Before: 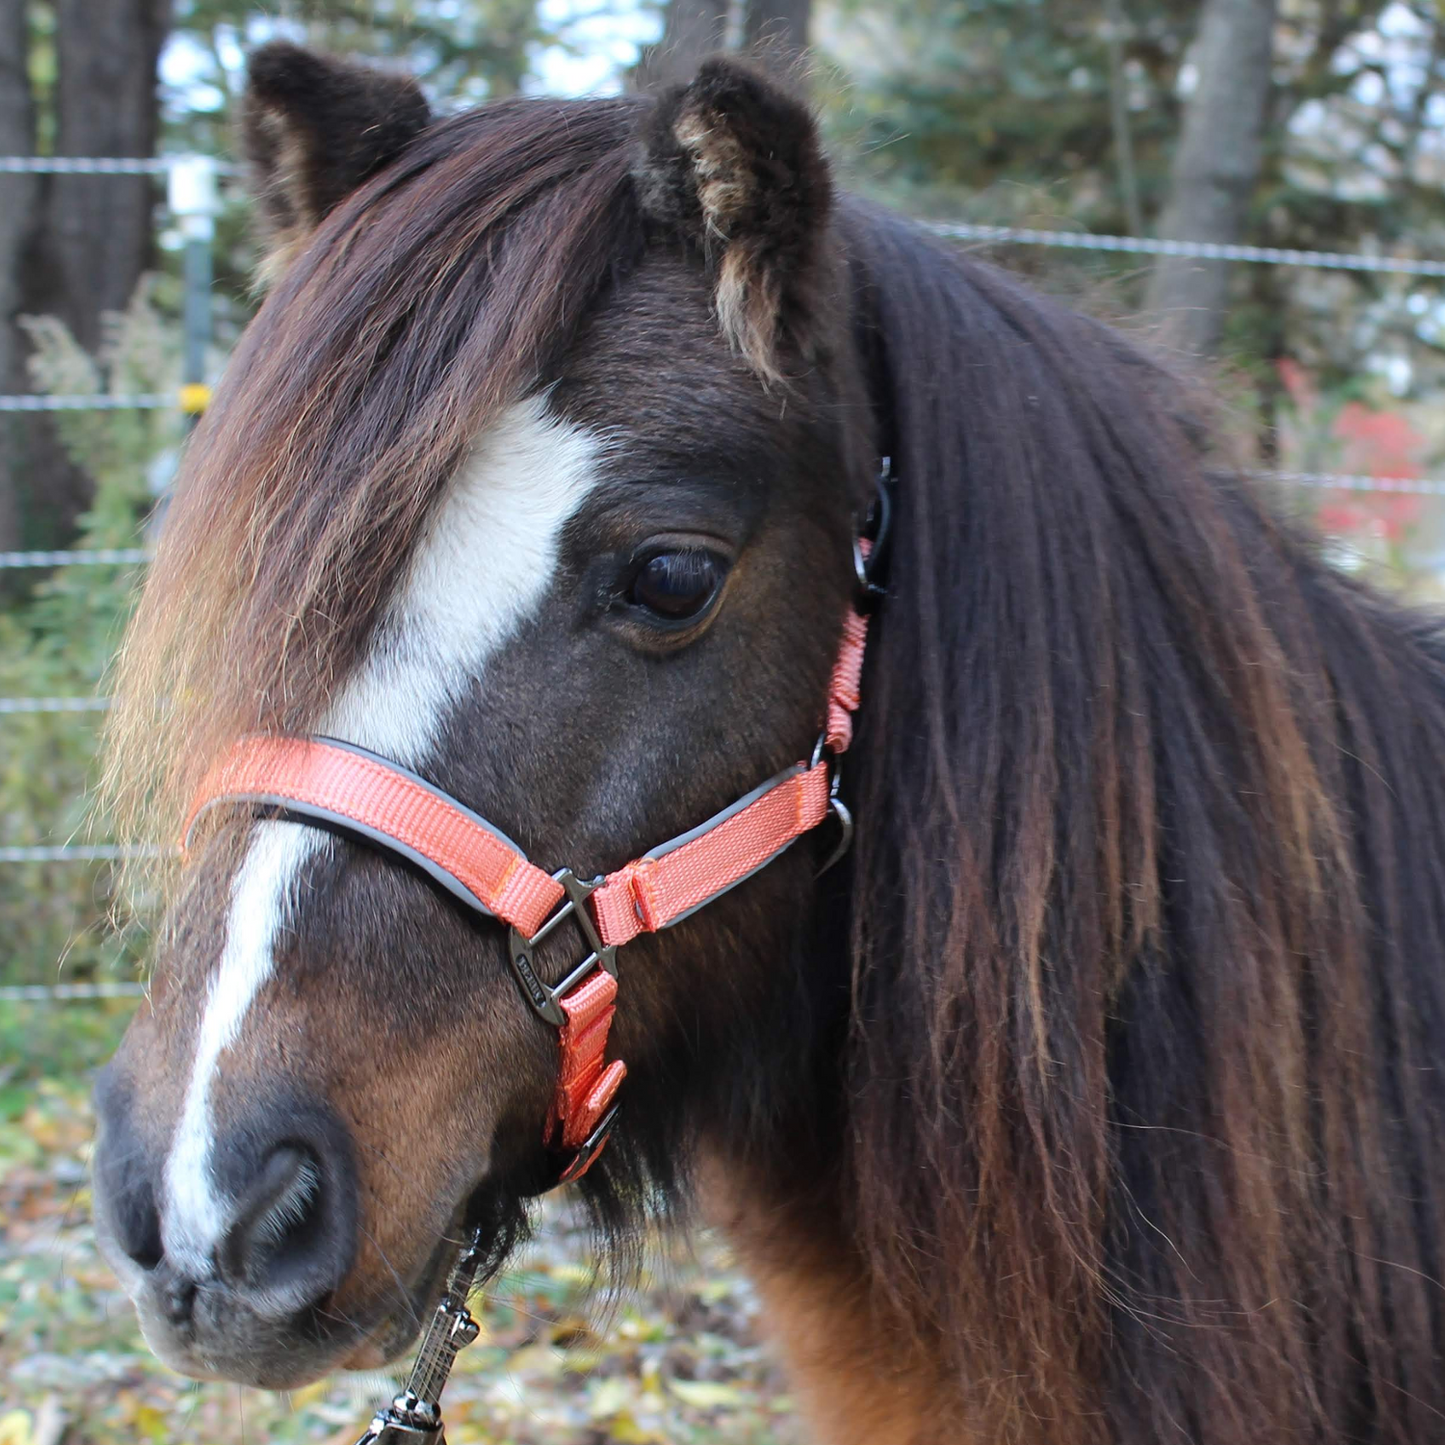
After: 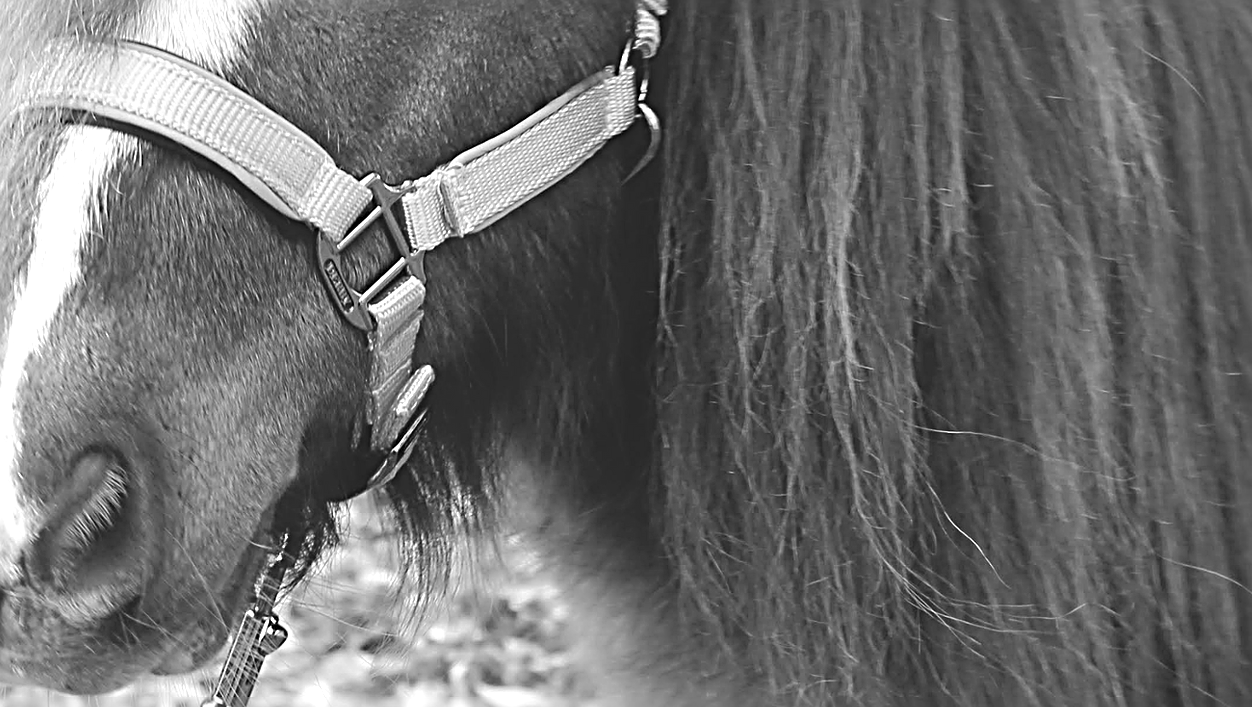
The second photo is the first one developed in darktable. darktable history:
exposure: exposure -0.153 EV, compensate highlight preservation false
crop and rotate: left 13.306%, top 48.129%, bottom 2.928%
monochrome: on, module defaults
sharpen: radius 3.69, amount 0.928
colorize: saturation 60%, source mix 100%
